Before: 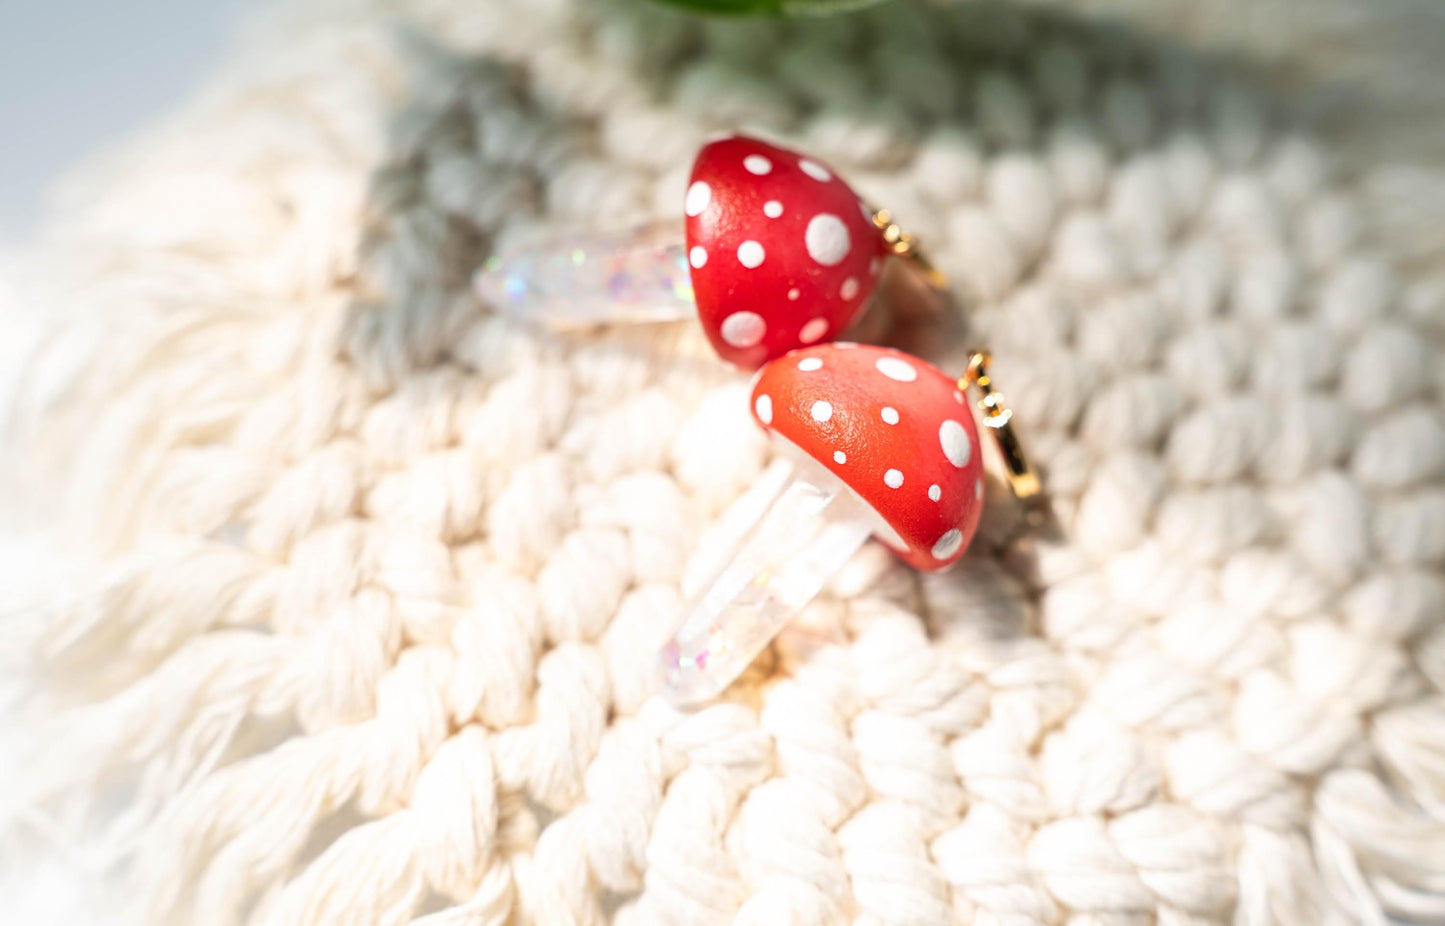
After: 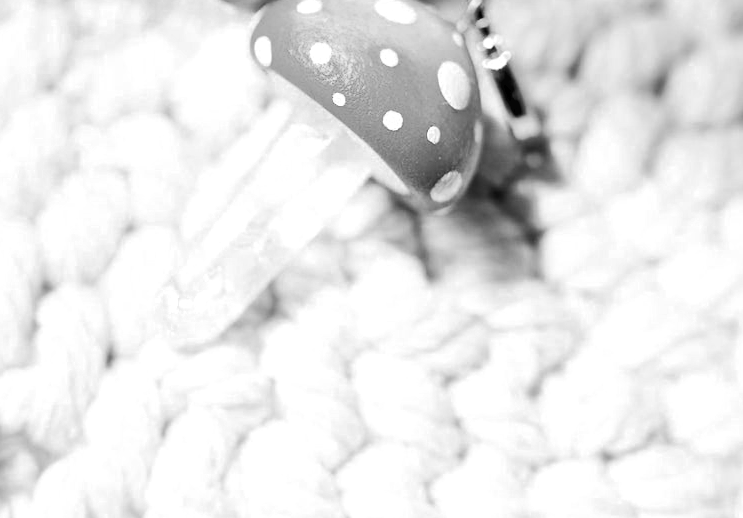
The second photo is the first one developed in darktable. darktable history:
color balance rgb: perceptual saturation grading › global saturation 25.278%, global vibrance 33.402%
exposure: black level correction 0.008, exposure 0.091 EV, compensate exposure bias true, compensate highlight preservation false
color zones: curves: ch0 [(0, 0.613) (0.01, 0.613) (0.245, 0.448) (0.498, 0.529) (0.642, 0.665) (0.879, 0.777) (0.99, 0.613)]; ch1 [(0, 0) (0.143, 0) (0.286, 0) (0.429, 0) (0.571, 0) (0.714, 0) (0.857, 0)]
tone curve: curves: ch0 [(0, 0) (0.003, 0.016) (0.011, 0.016) (0.025, 0.016) (0.044, 0.016) (0.069, 0.016) (0.1, 0.026) (0.136, 0.047) (0.177, 0.088) (0.224, 0.14) (0.277, 0.2) (0.335, 0.276) (0.399, 0.37) (0.468, 0.47) (0.543, 0.583) (0.623, 0.698) (0.709, 0.779) (0.801, 0.858) (0.898, 0.929) (1, 1)], color space Lab, independent channels, preserve colors none
crop: left 34.723%, top 38.731%, right 13.851%, bottom 5.25%
